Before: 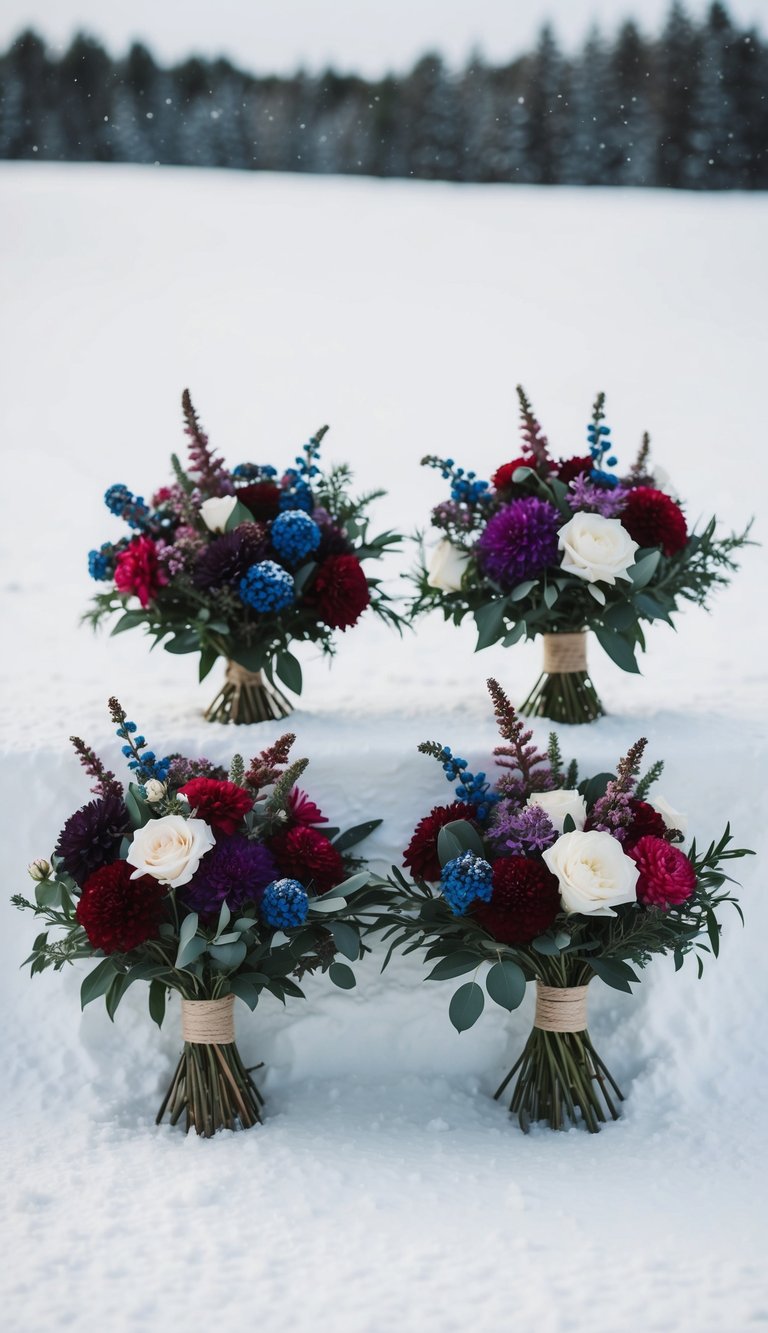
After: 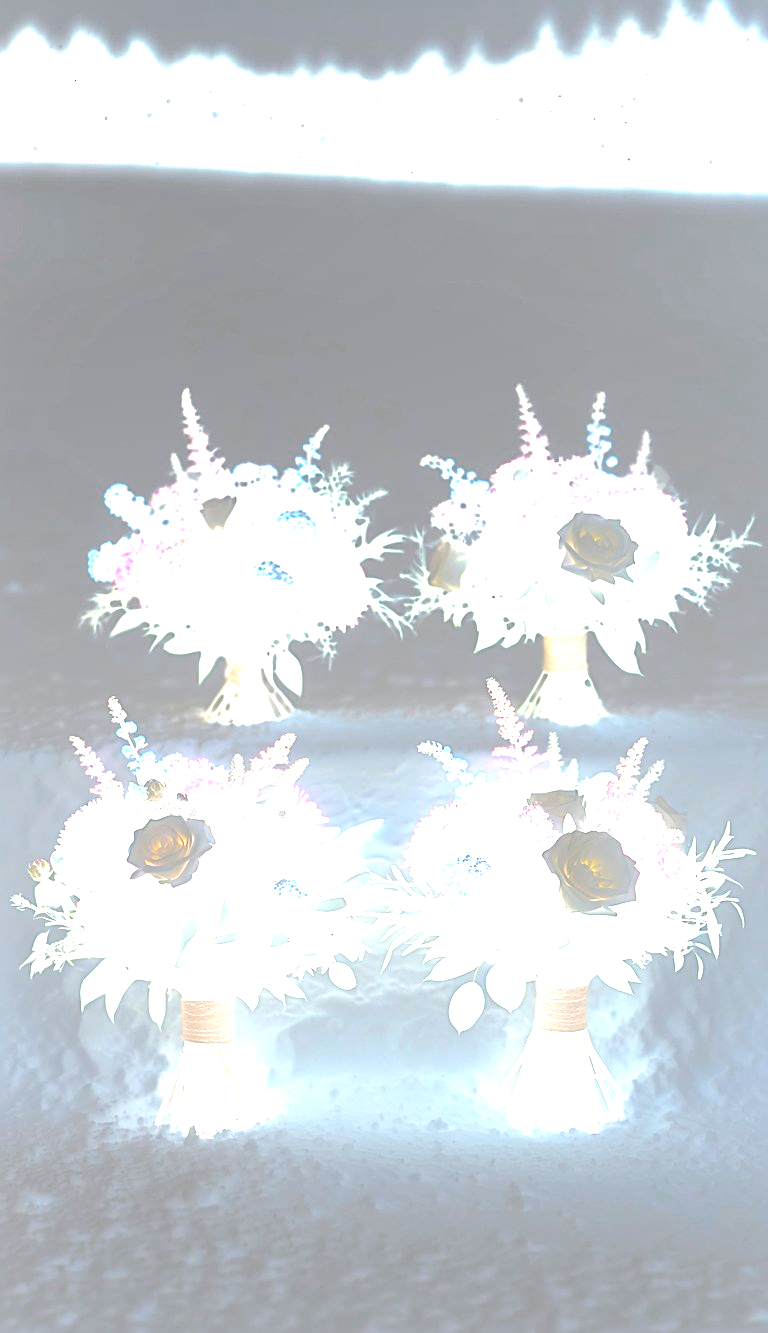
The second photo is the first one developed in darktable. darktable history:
base curve: preserve colors none
exposure: black level correction 0, exposure 1.75 EV, compensate exposure bias true, compensate highlight preservation false
sharpen: on, module defaults
bloom: size 70%, threshold 25%, strength 70%
